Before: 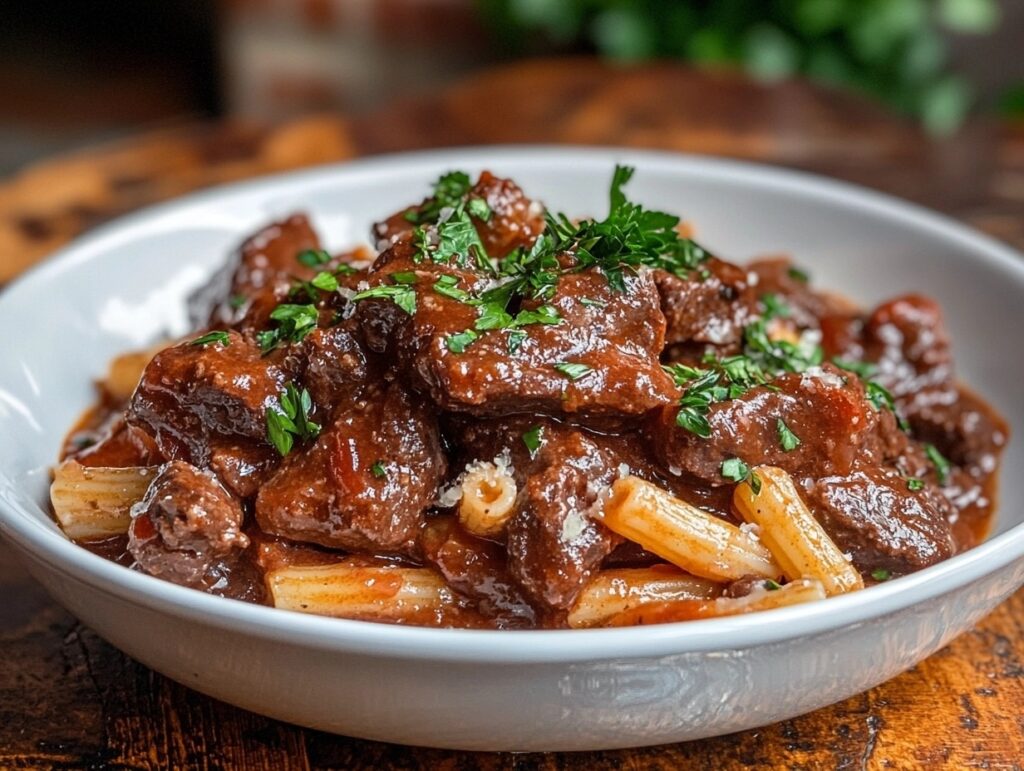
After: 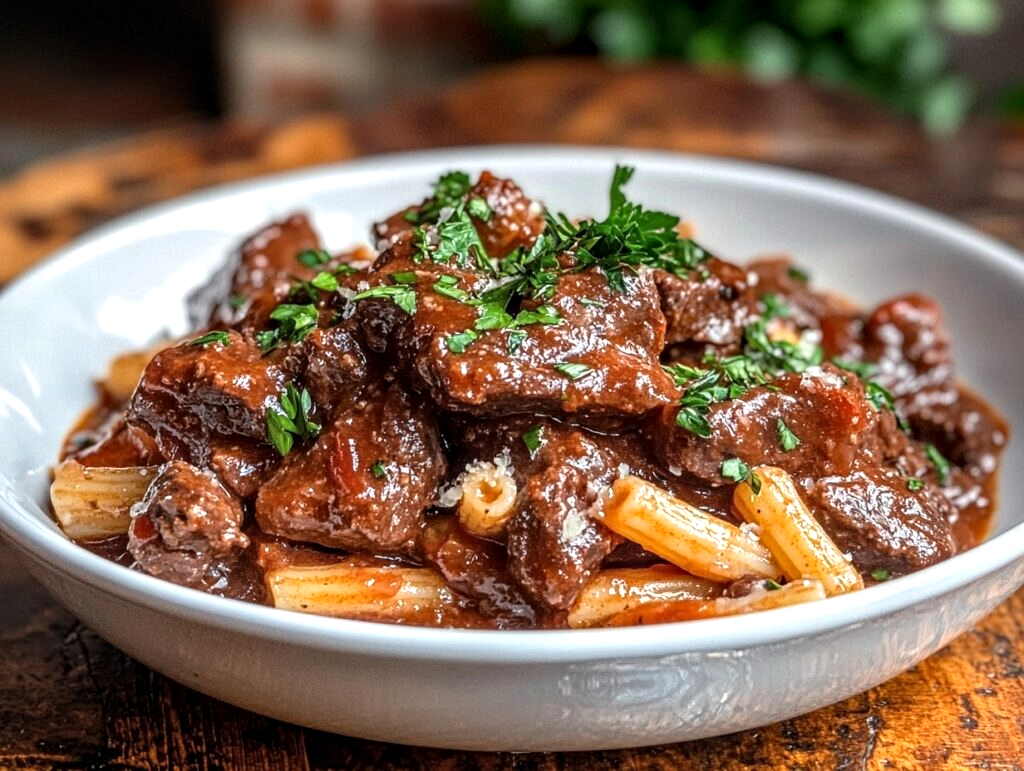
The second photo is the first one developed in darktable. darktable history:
tone equalizer: -8 EV -0.406 EV, -7 EV -0.416 EV, -6 EV -0.359 EV, -5 EV -0.2 EV, -3 EV 0.254 EV, -2 EV 0.326 EV, -1 EV 0.401 EV, +0 EV 0.411 EV, luminance estimator HSV value / RGB max
local contrast: on, module defaults
